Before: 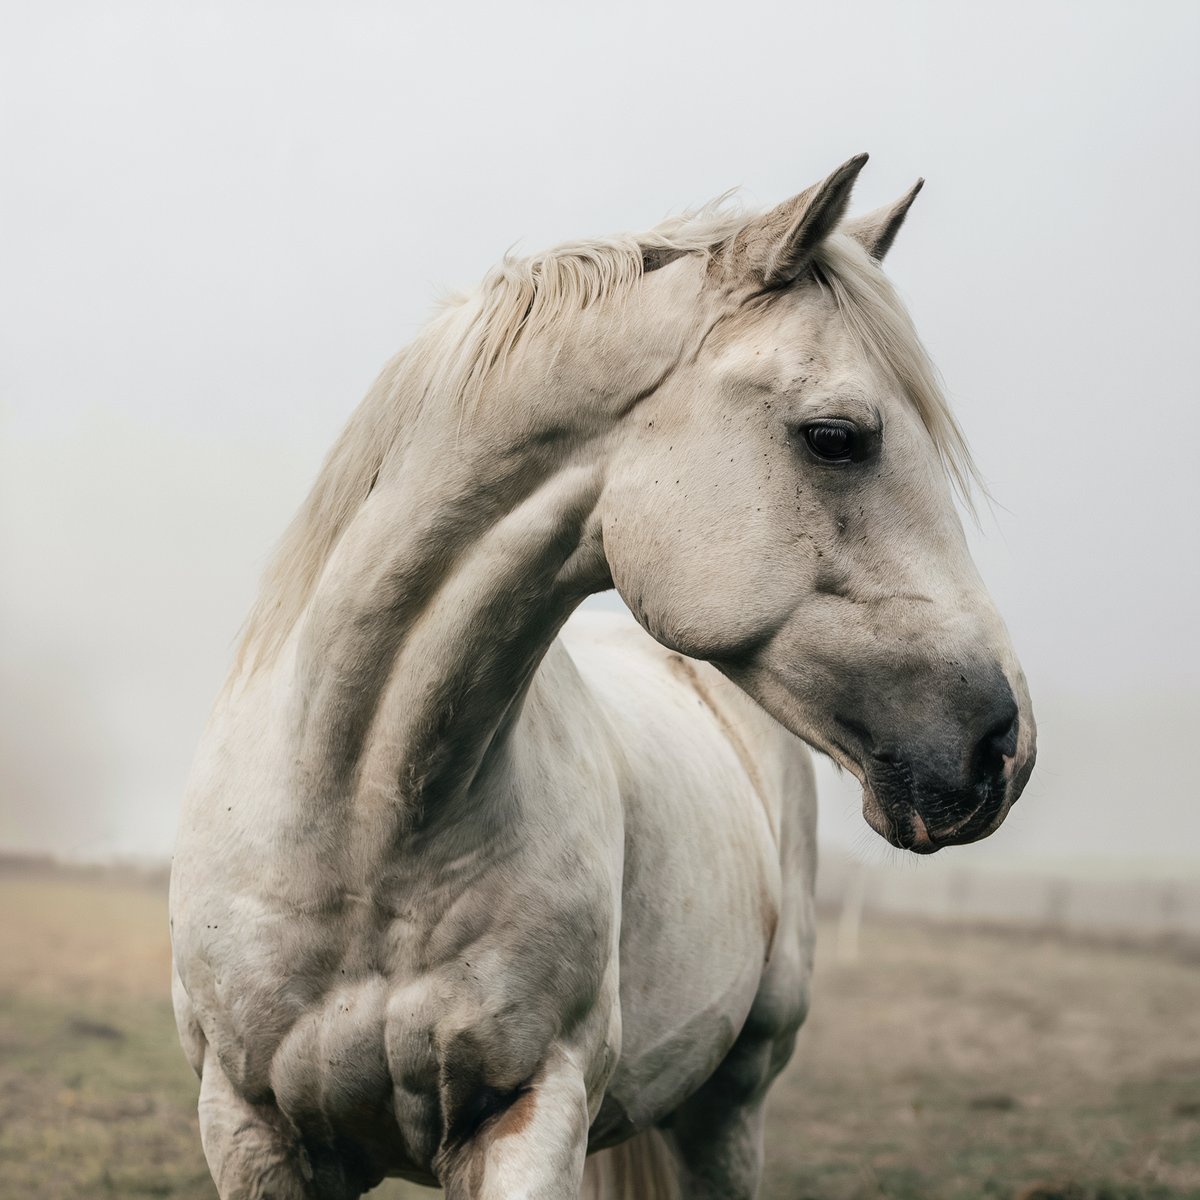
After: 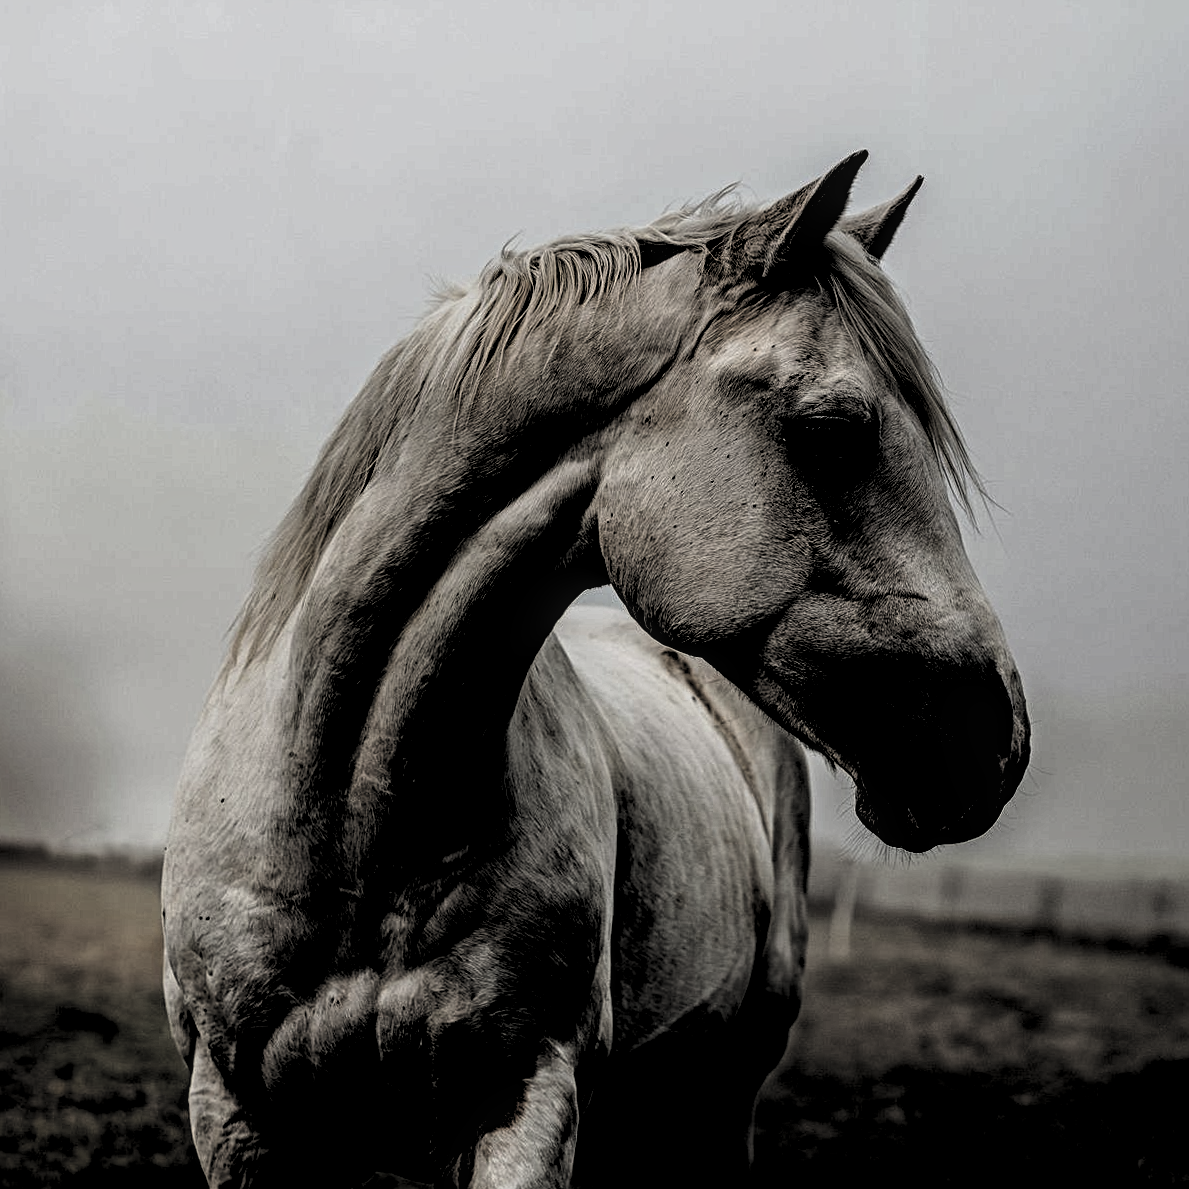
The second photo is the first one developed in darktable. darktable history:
local contrast: on, module defaults
levels: levels [0.514, 0.759, 1]
crop and rotate: angle -0.529°
contrast equalizer: octaves 7, y [[0.5, 0.5, 0.5, 0.539, 0.64, 0.611], [0.5 ×6], [0.5 ×6], [0 ×6], [0 ×6]]
